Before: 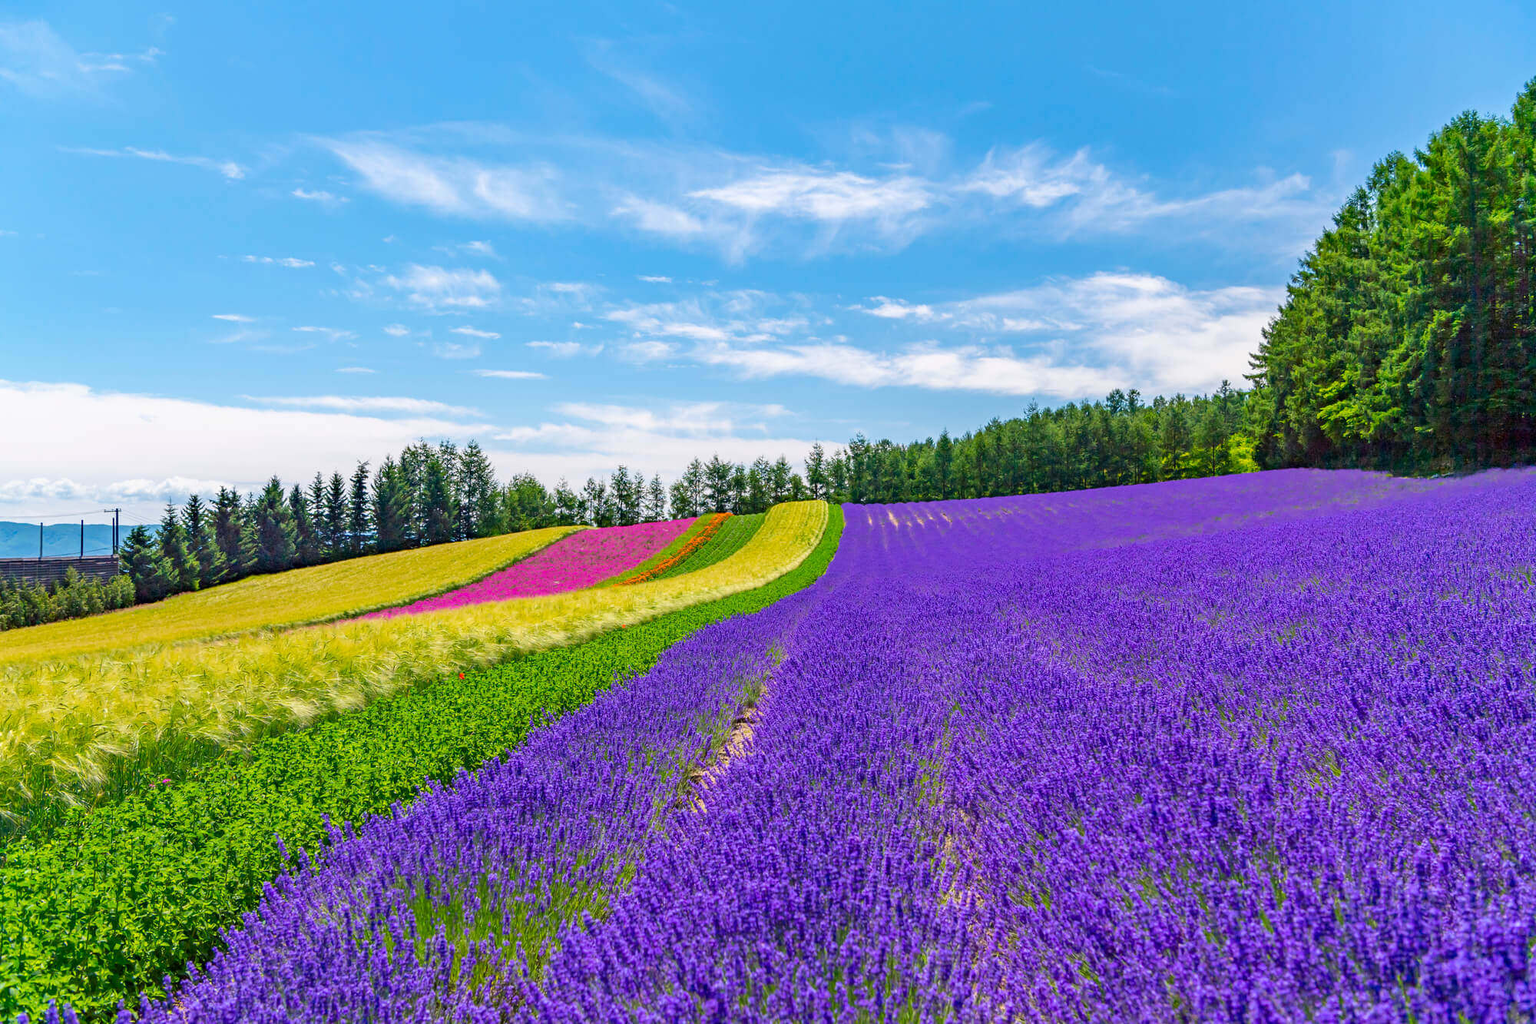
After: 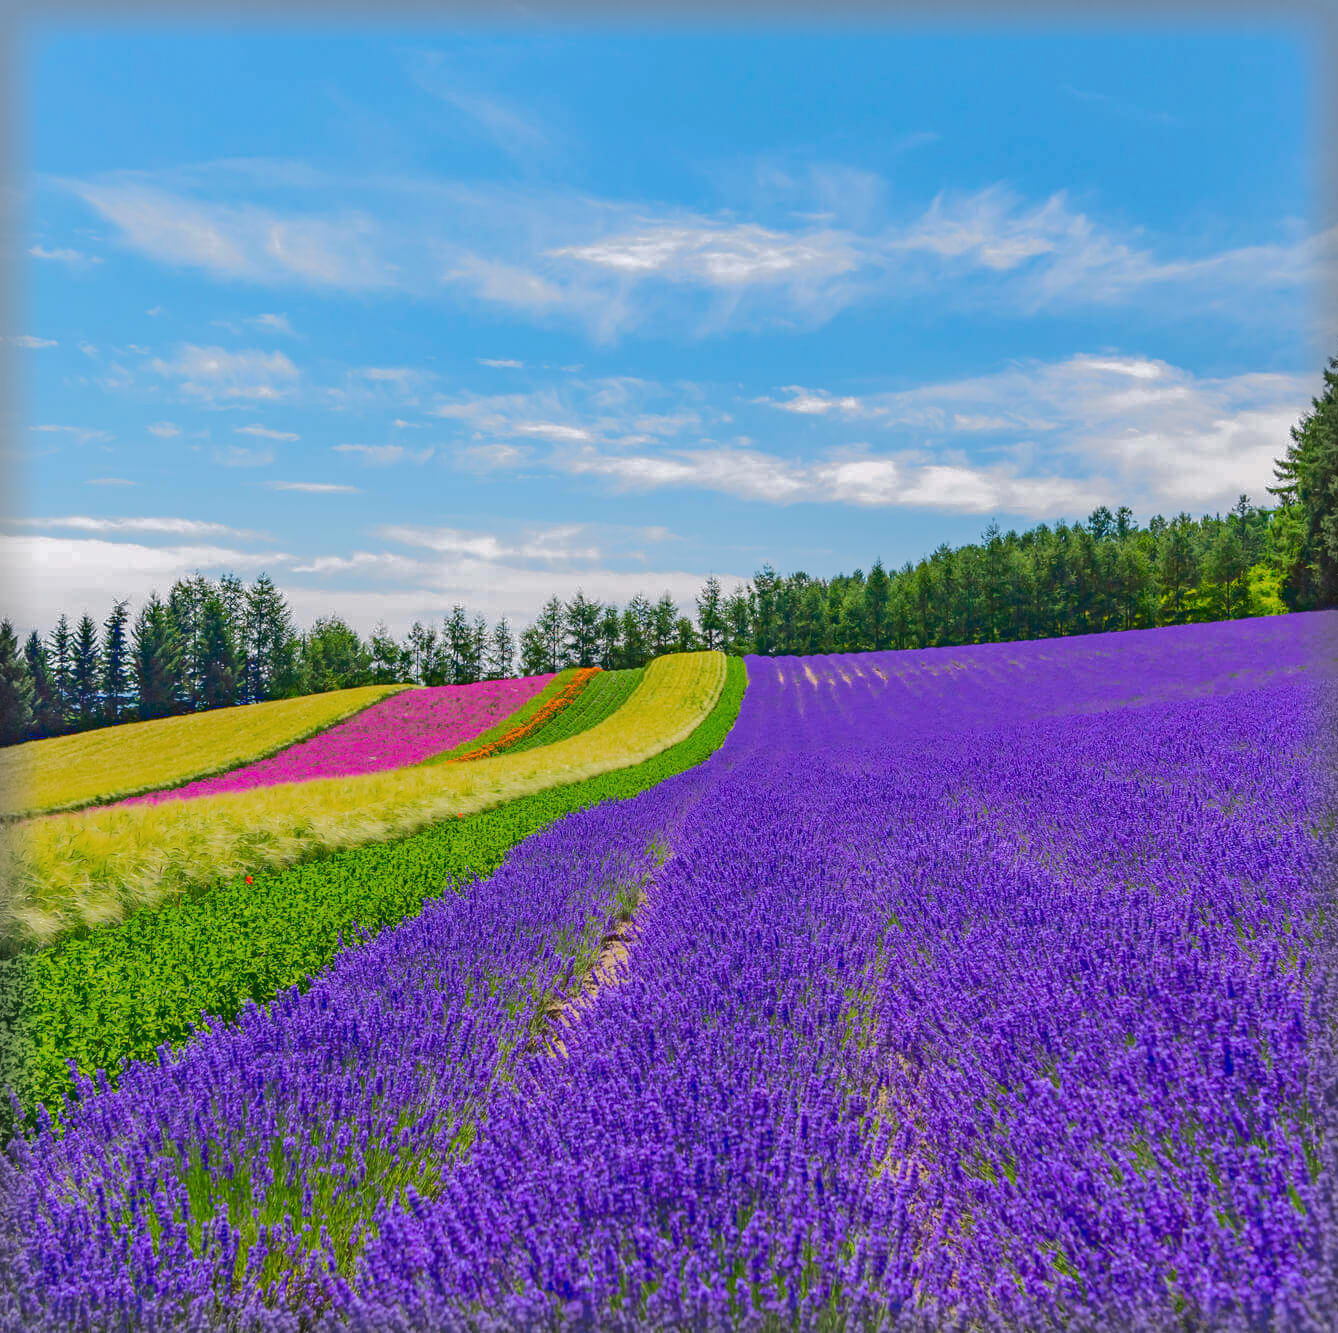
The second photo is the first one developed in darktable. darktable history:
vignetting: fall-off start 93.91%, fall-off radius 5.85%, brightness -0.295, automatic ratio true, width/height ratio 1.33, shape 0.047
tone curve: curves: ch0 [(0, 0) (0.003, 0.098) (0.011, 0.099) (0.025, 0.103) (0.044, 0.114) (0.069, 0.13) (0.1, 0.142) (0.136, 0.161) (0.177, 0.189) (0.224, 0.224) (0.277, 0.266) (0.335, 0.32) (0.399, 0.38) (0.468, 0.45) (0.543, 0.522) (0.623, 0.598) (0.709, 0.669) (0.801, 0.731) (0.898, 0.786) (1, 1)], color space Lab, linked channels, preserve colors none
crop and rotate: left 17.634%, right 15.428%
